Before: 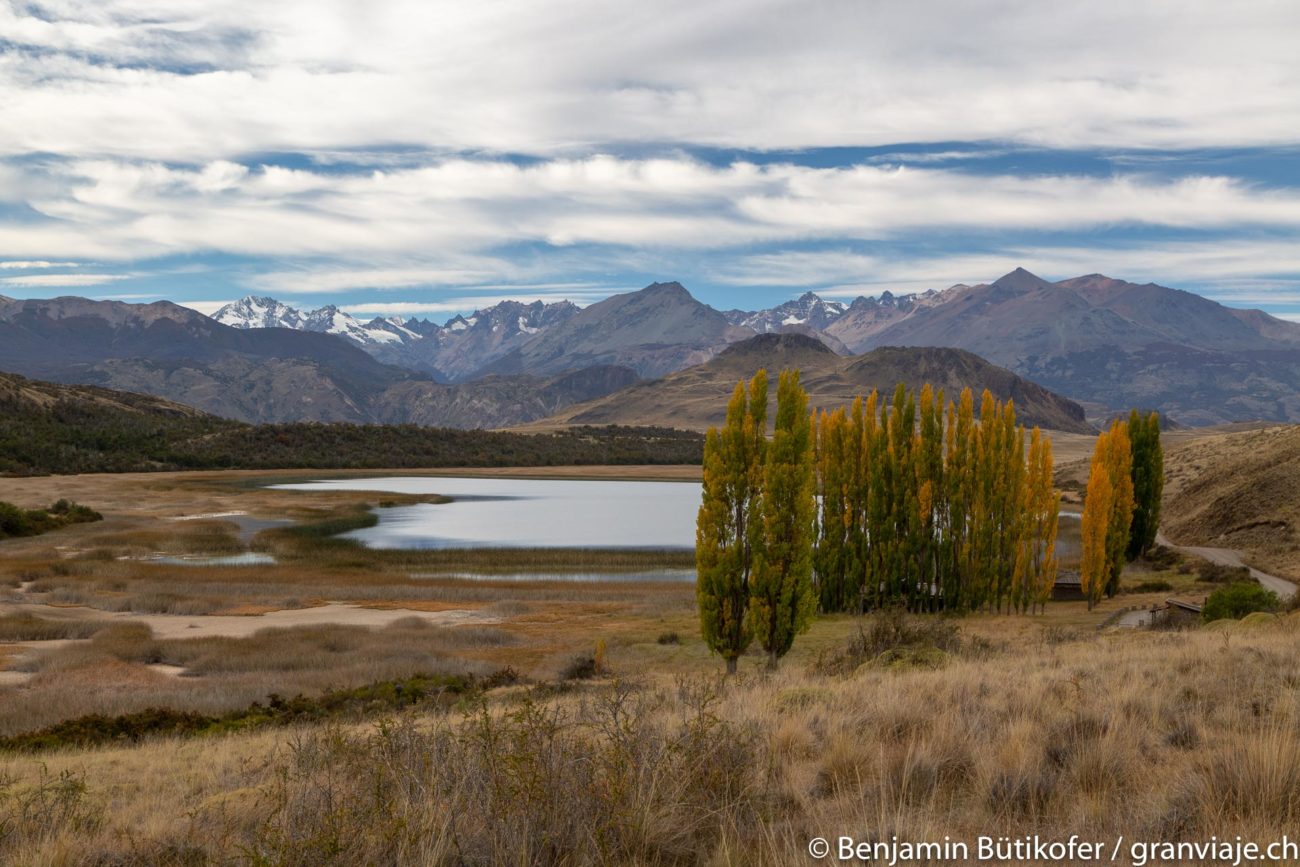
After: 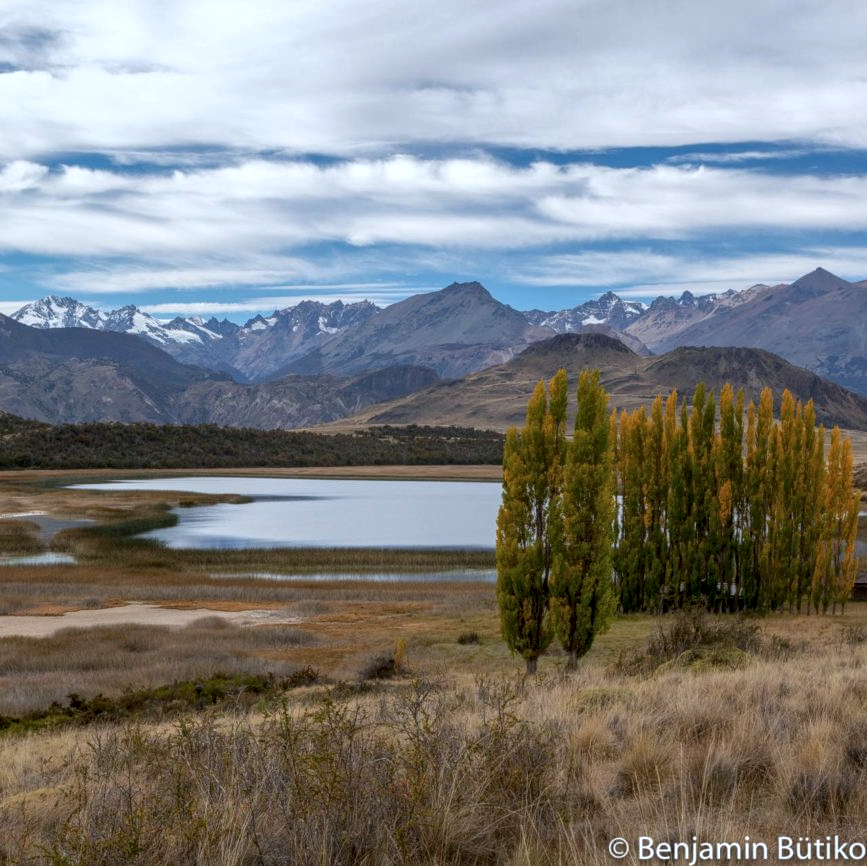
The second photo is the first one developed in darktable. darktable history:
crop and rotate: left 15.446%, right 17.836%
local contrast: on, module defaults
color calibration: x 0.367, y 0.376, temperature 4372.25 K
